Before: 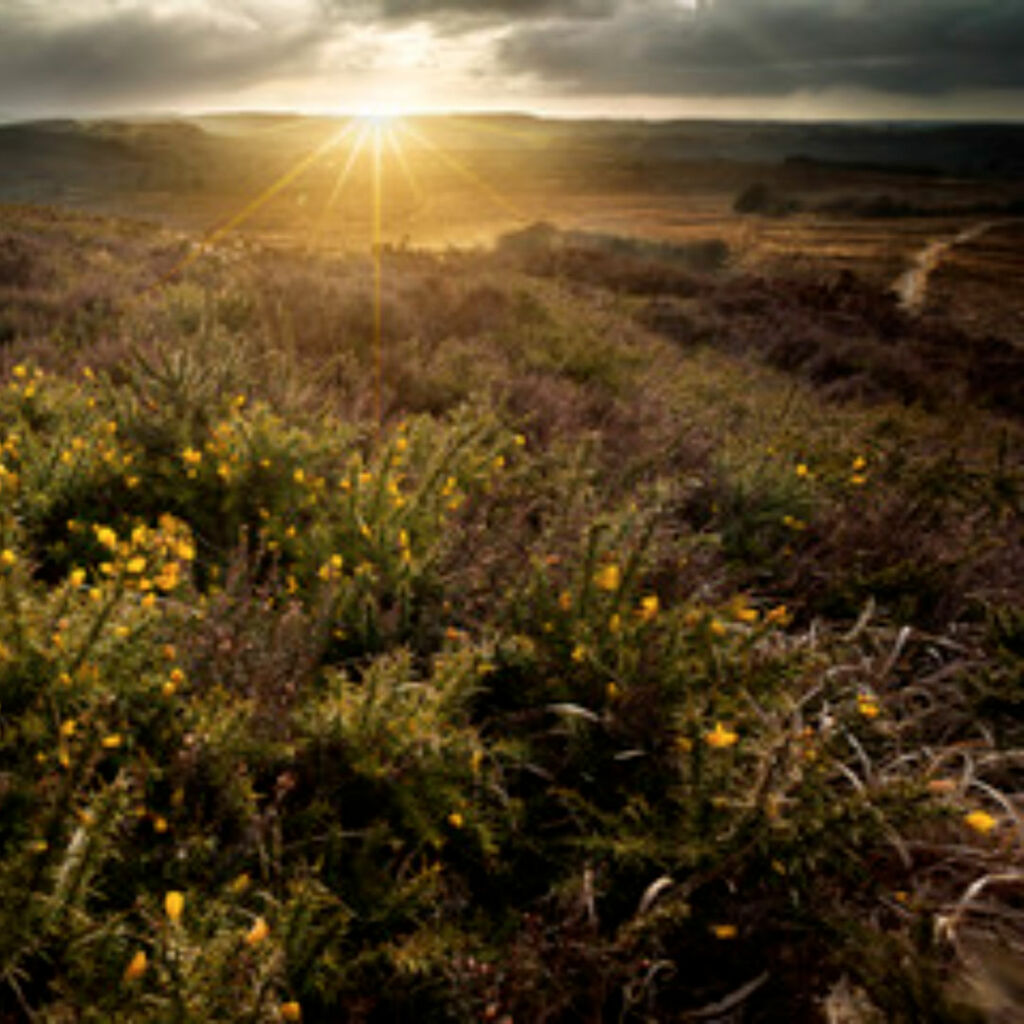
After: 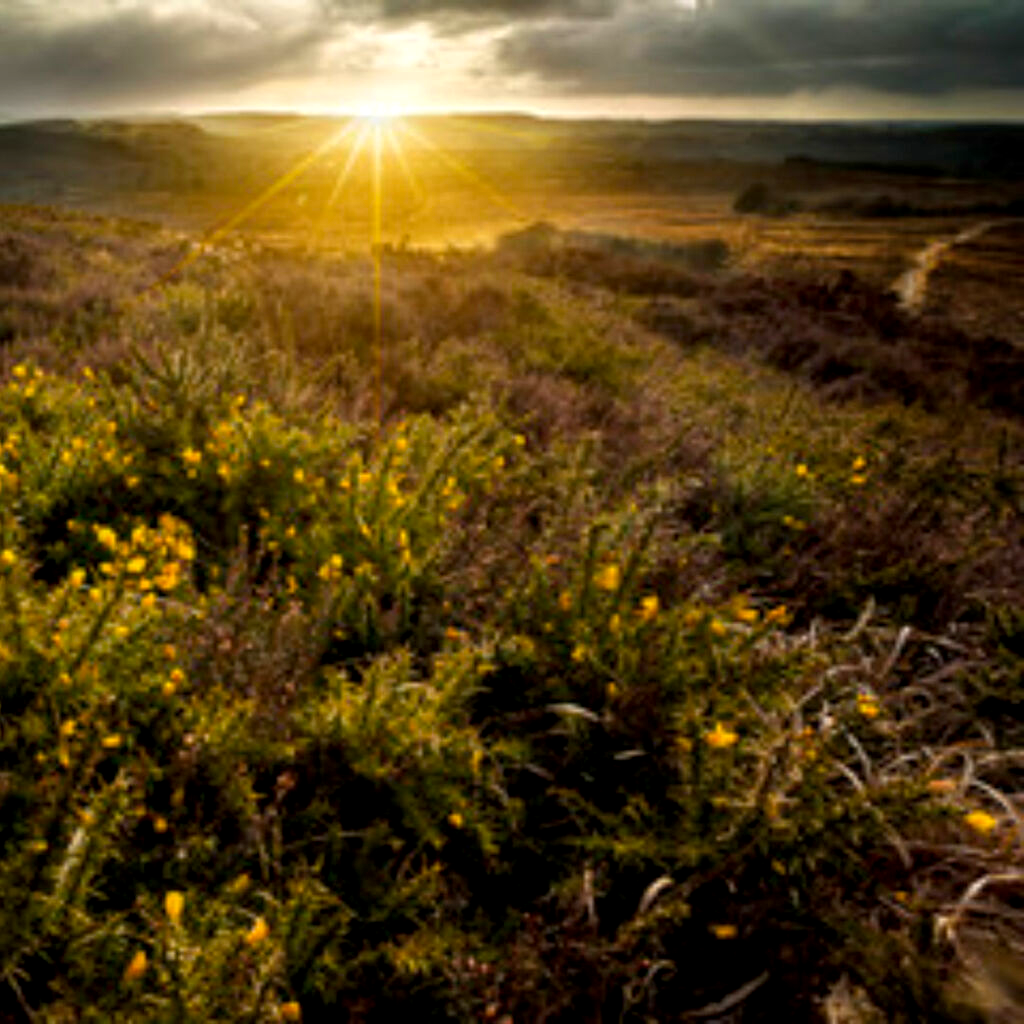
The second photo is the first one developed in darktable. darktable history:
color balance rgb: perceptual saturation grading › global saturation 20%, global vibrance 20%
local contrast: on, module defaults
